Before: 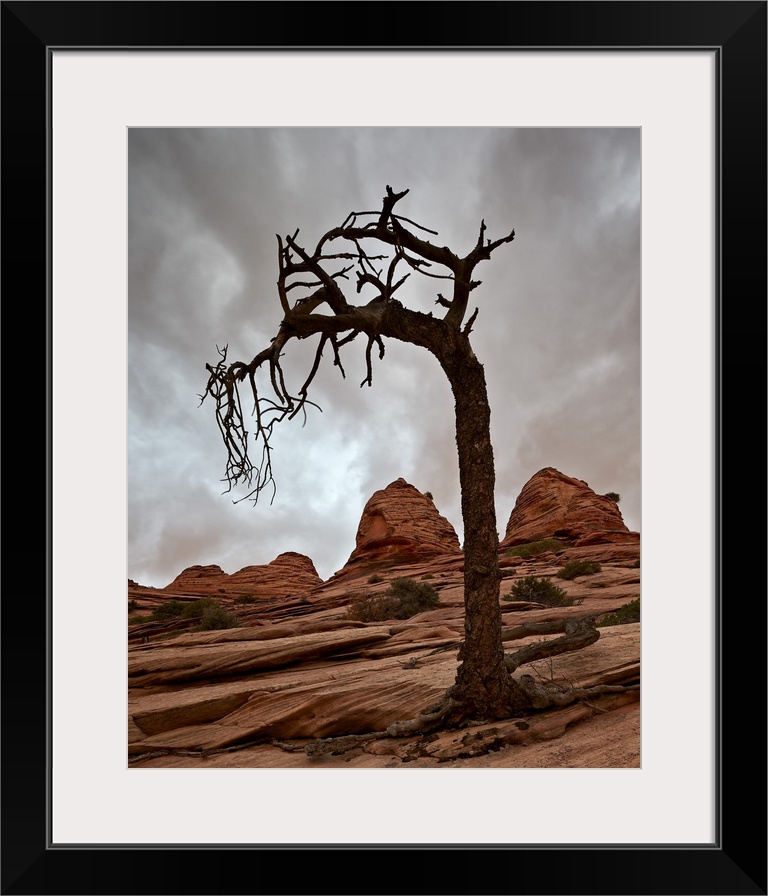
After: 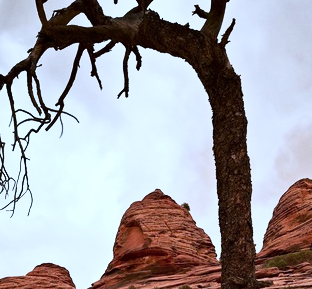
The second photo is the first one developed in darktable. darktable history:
crop: left 31.695%, top 32.294%, right 27.641%, bottom 35.356%
shadows and highlights: shadows 43.7, white point adjustment -1.43, soften with gaussian
tone equalizer: -8 EV -0.422 EV, -7 EV -0.386 EV, -6 EV -0.32 EV, -5 EV -0.194 EV, -3 EV 0.236 EV, -2 EV 0.334 EV, -1 EV 0.374 EV, +0 EV 0.421 EV
base curve: curves: ch0 [(0, 0) (0.557, 0.834) (1, 1)], preserve colors none
color correction: highlights a* -2.04, highlights b* -18.16
